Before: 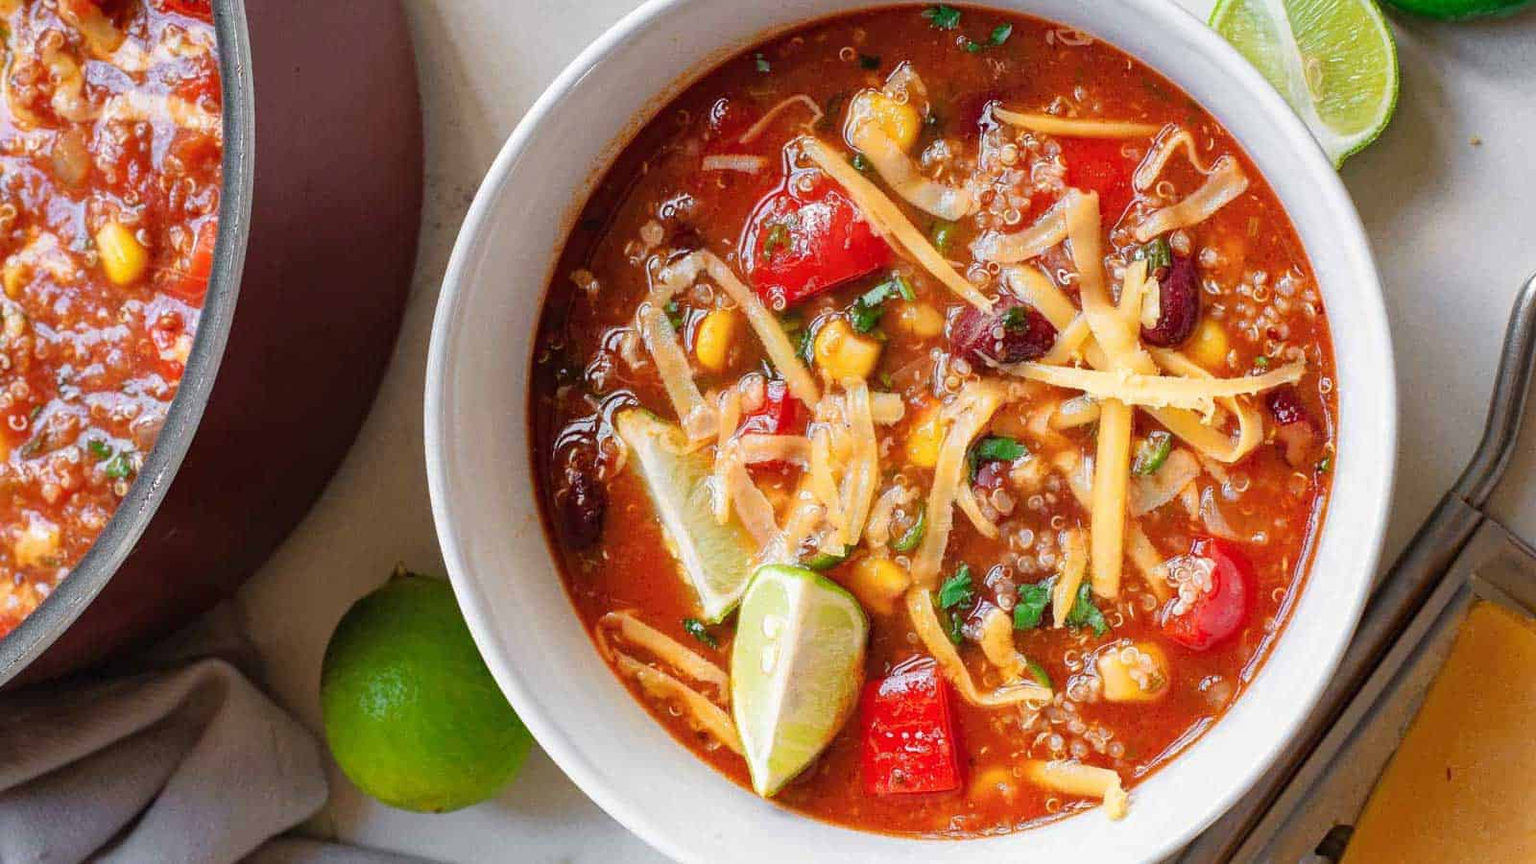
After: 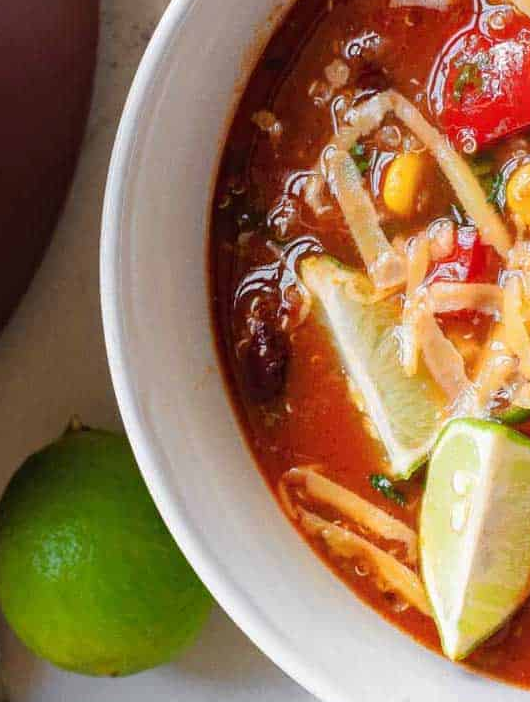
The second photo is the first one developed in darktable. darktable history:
crop and rotate: left 21.469%, top 18.984%, right 45.366%, bottom 2.98%
